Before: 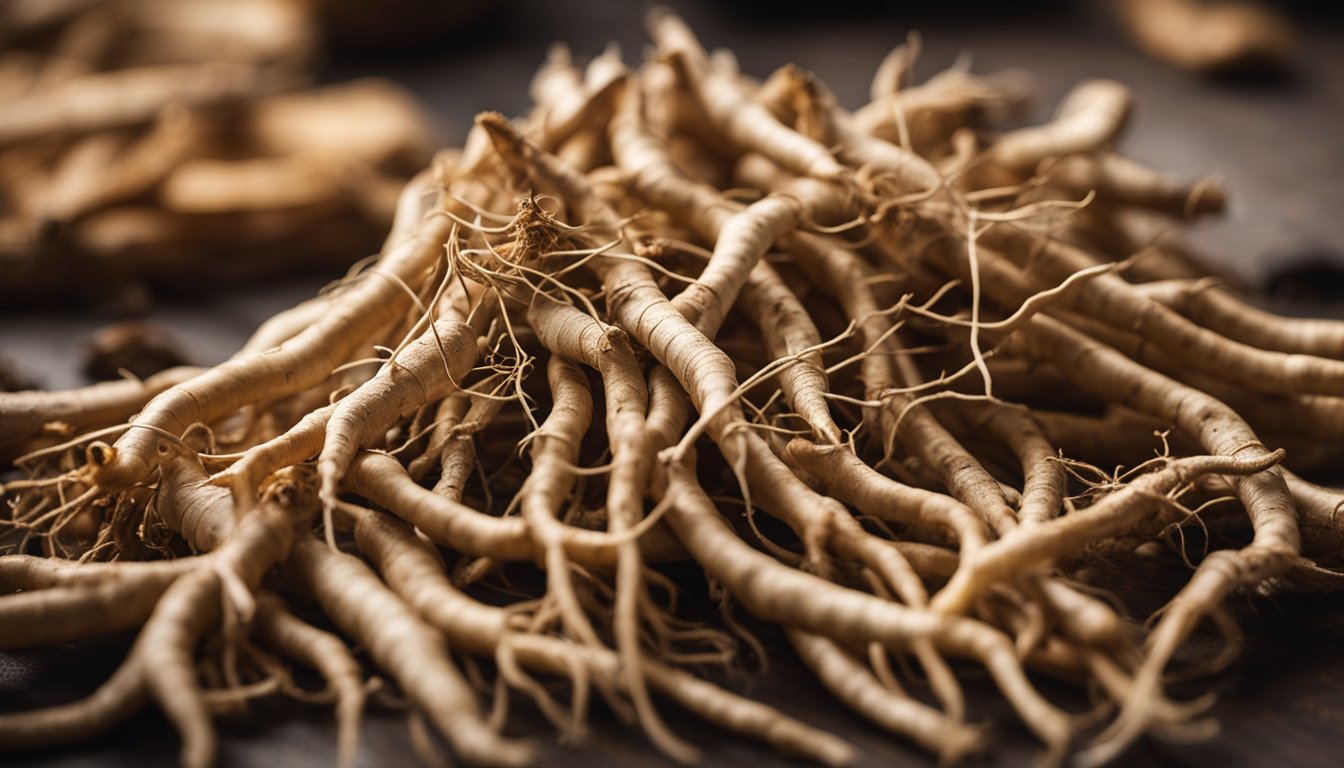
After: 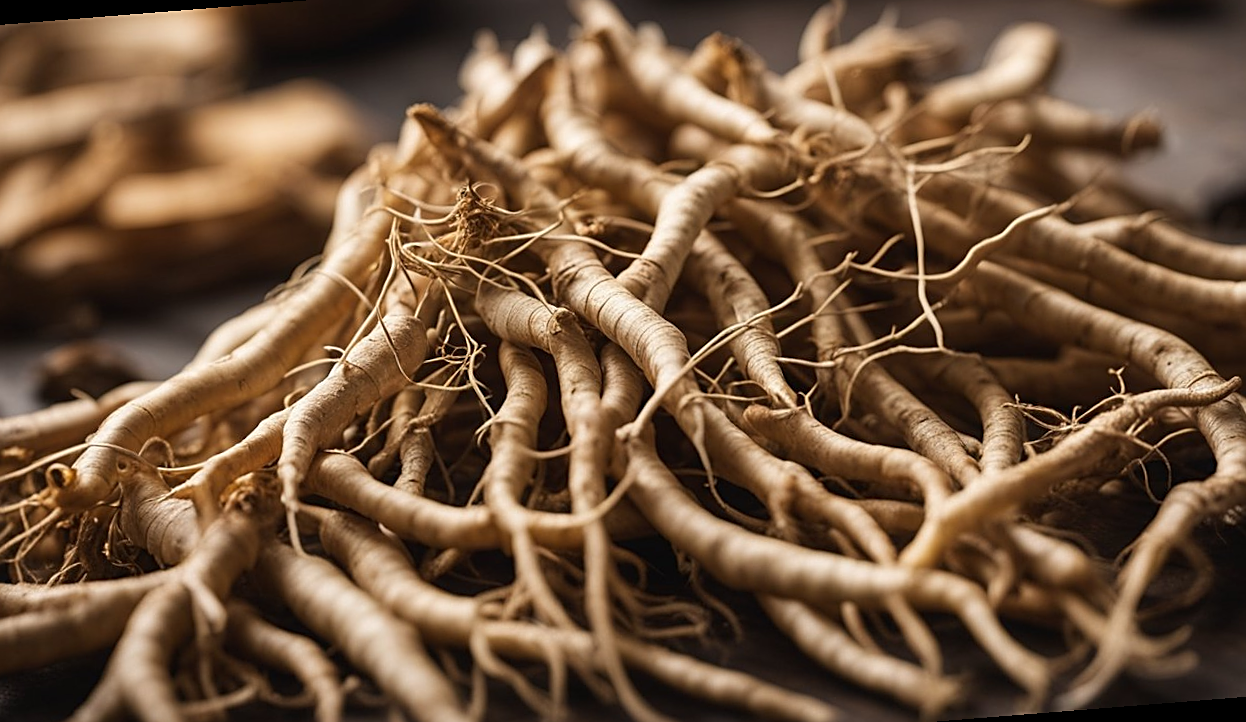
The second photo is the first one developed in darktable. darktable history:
rotate and perspective: rotation -4.57°, crop left 0.054, crop right 0.944, crop top 0.087, crop bottom 0.914
sharpen: on, module defaults
